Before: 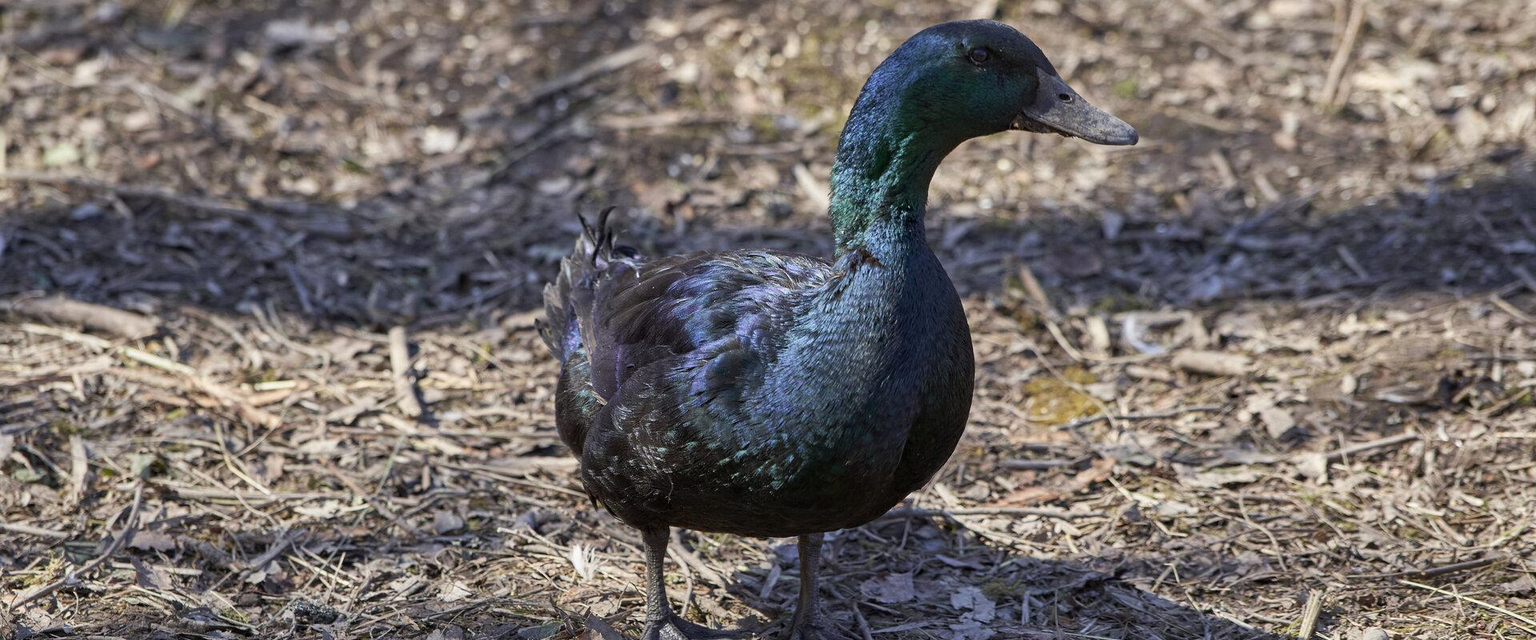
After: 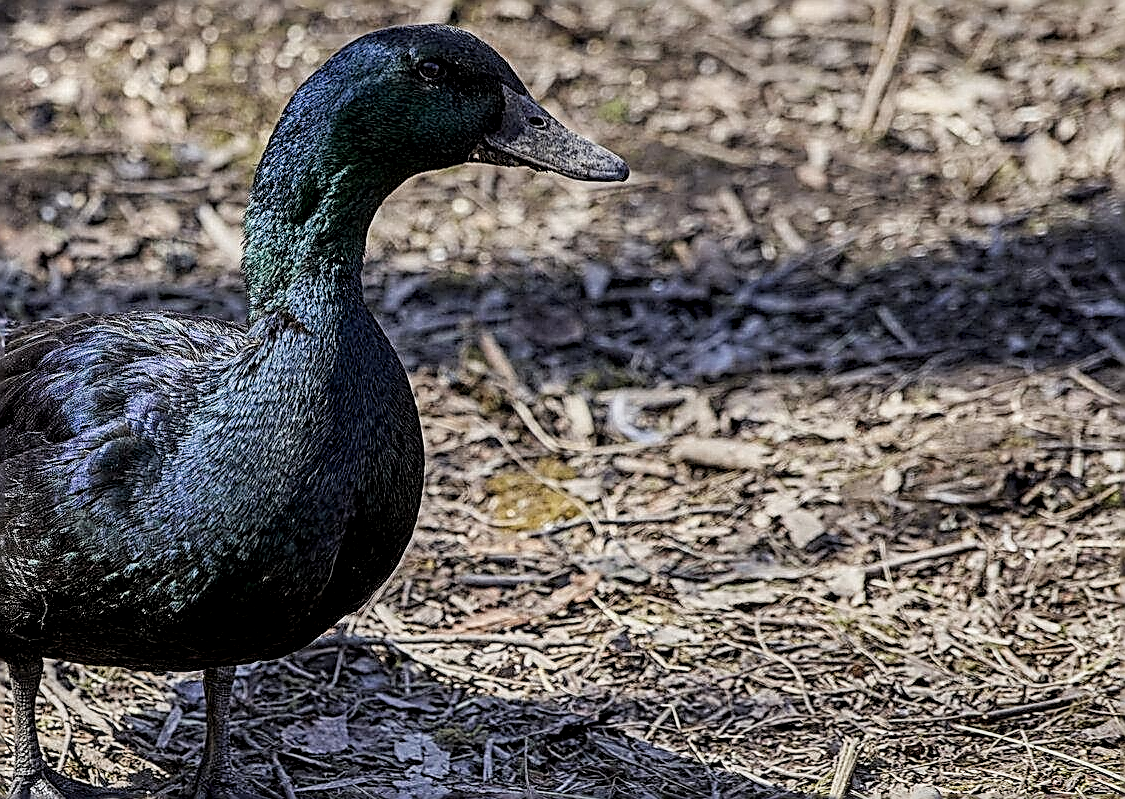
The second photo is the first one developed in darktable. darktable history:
sharpen: amount 2
exposure: compensate highlight preservation false
local contrast: detail 150%
crop: left 41.402%
filmic rgb: hardness 4.17
